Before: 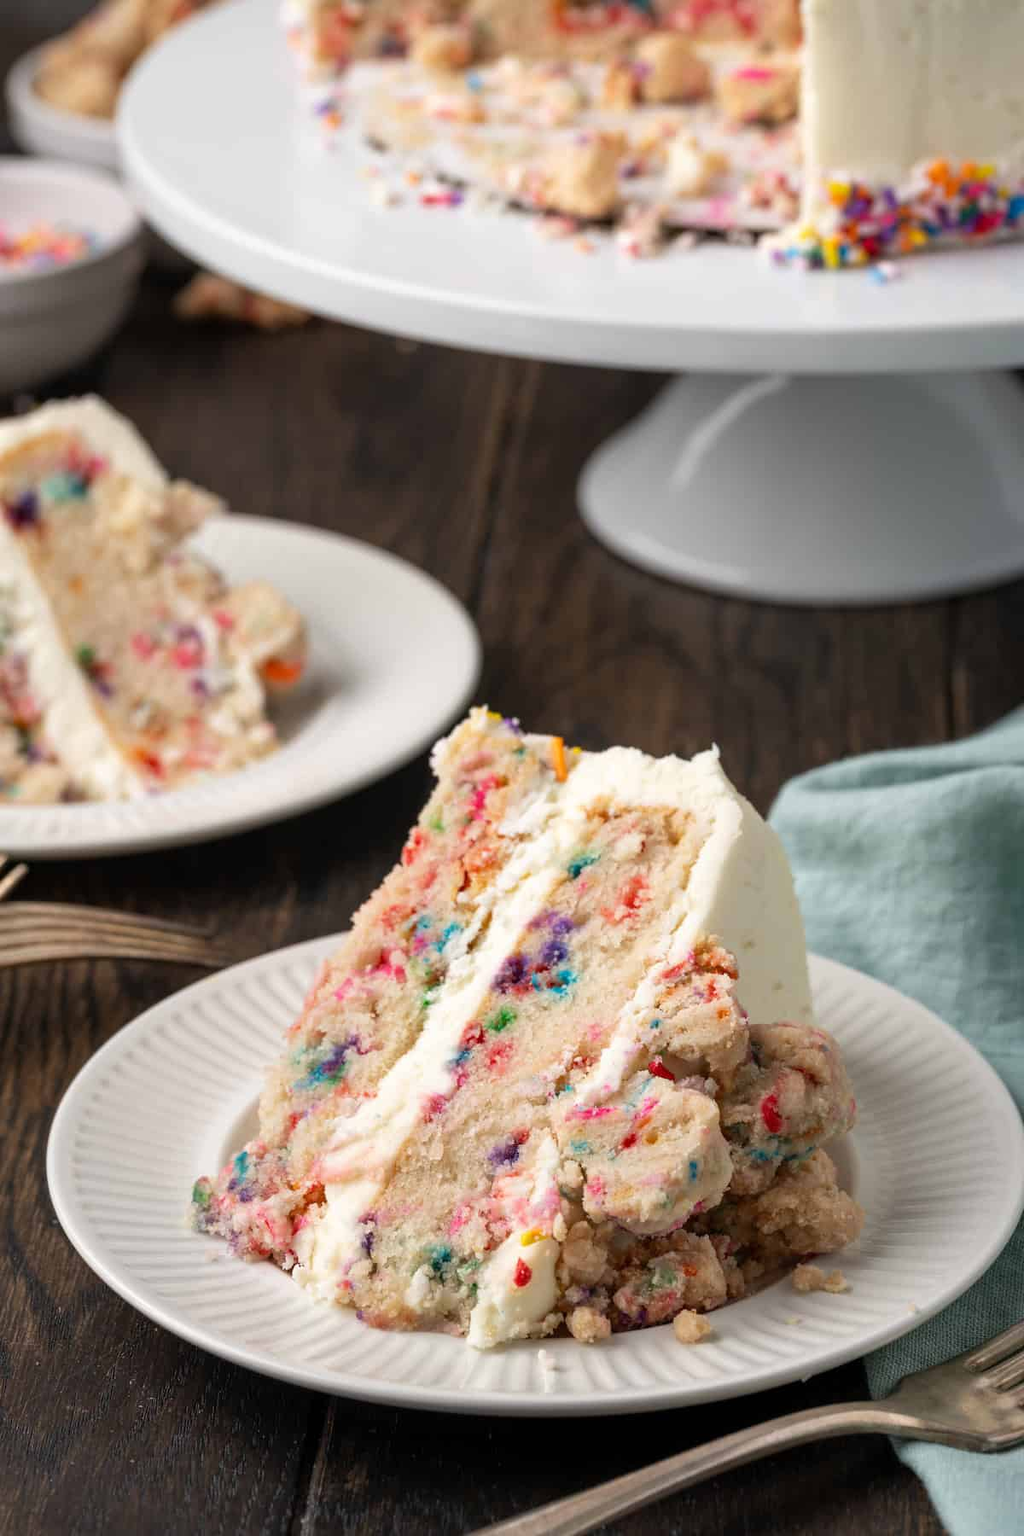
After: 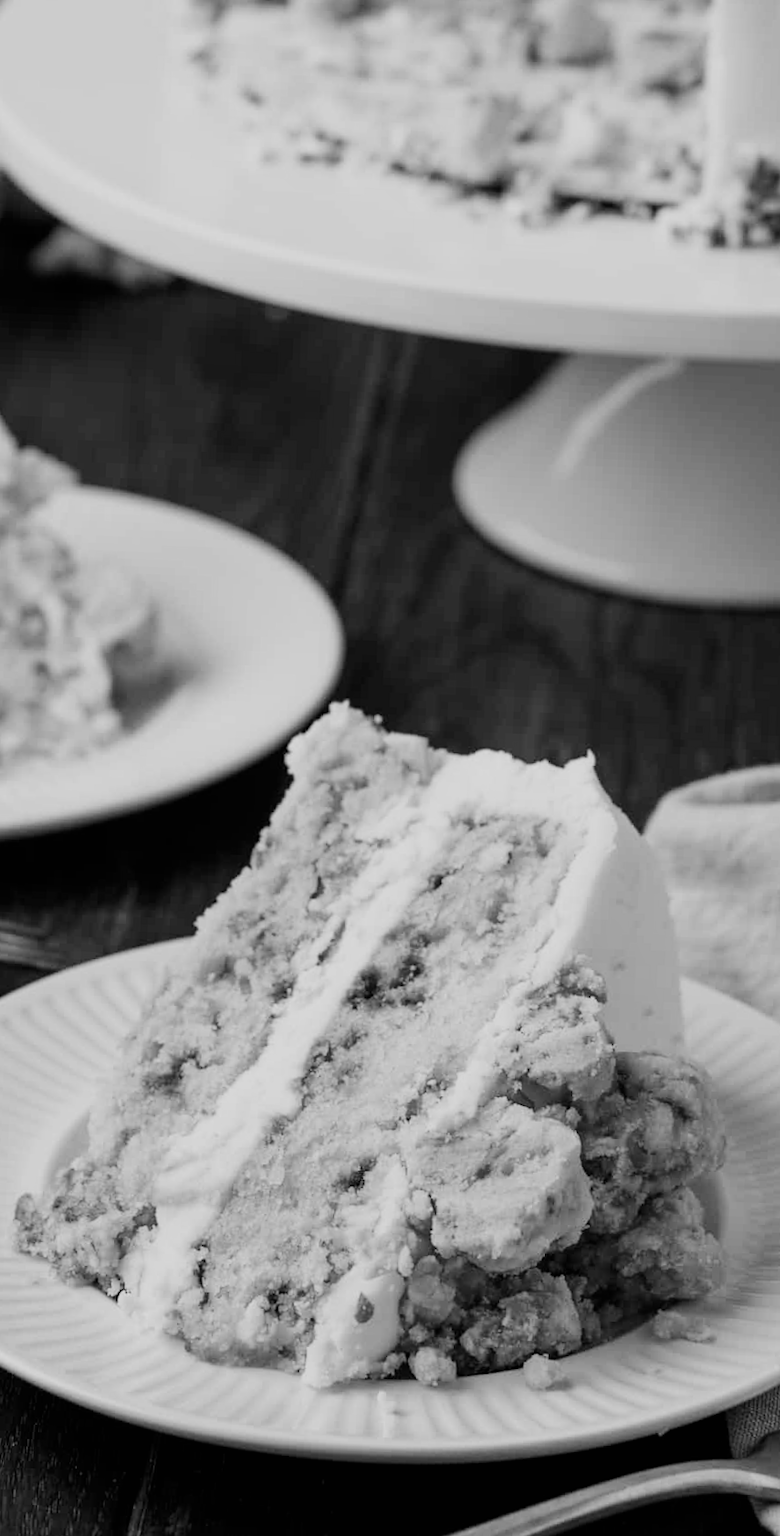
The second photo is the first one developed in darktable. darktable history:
crop and rotate: angle -3.27°, left 14.277%, top 0.028%, right 10.766%, bottom 0.028%
filmic rgb: black relative exposure -7.65 EV, white relative exposure 4.56 EV, hardness 3.61
tone curve: curves: ch0 [(0, 0) (0.227, 0.17) (0.766, 0.774) (1, 1)]; ch1 [(0, 0) (0.114, 0.127) (0.437, 0.452) (0.498, 0.495) (0.579, 0.576) (1, 1)]; ch2 [(0, 0) (0.233, 0.259) (0.493, 0.492) (0.568, 0.579) (1, 1)], color space Lab, independent channels, preserve colors none
monochrome: size 1
levels: levels [0, 0.478, 1]
rotate and perspective: rotation -1.17°, automatic cropping off
